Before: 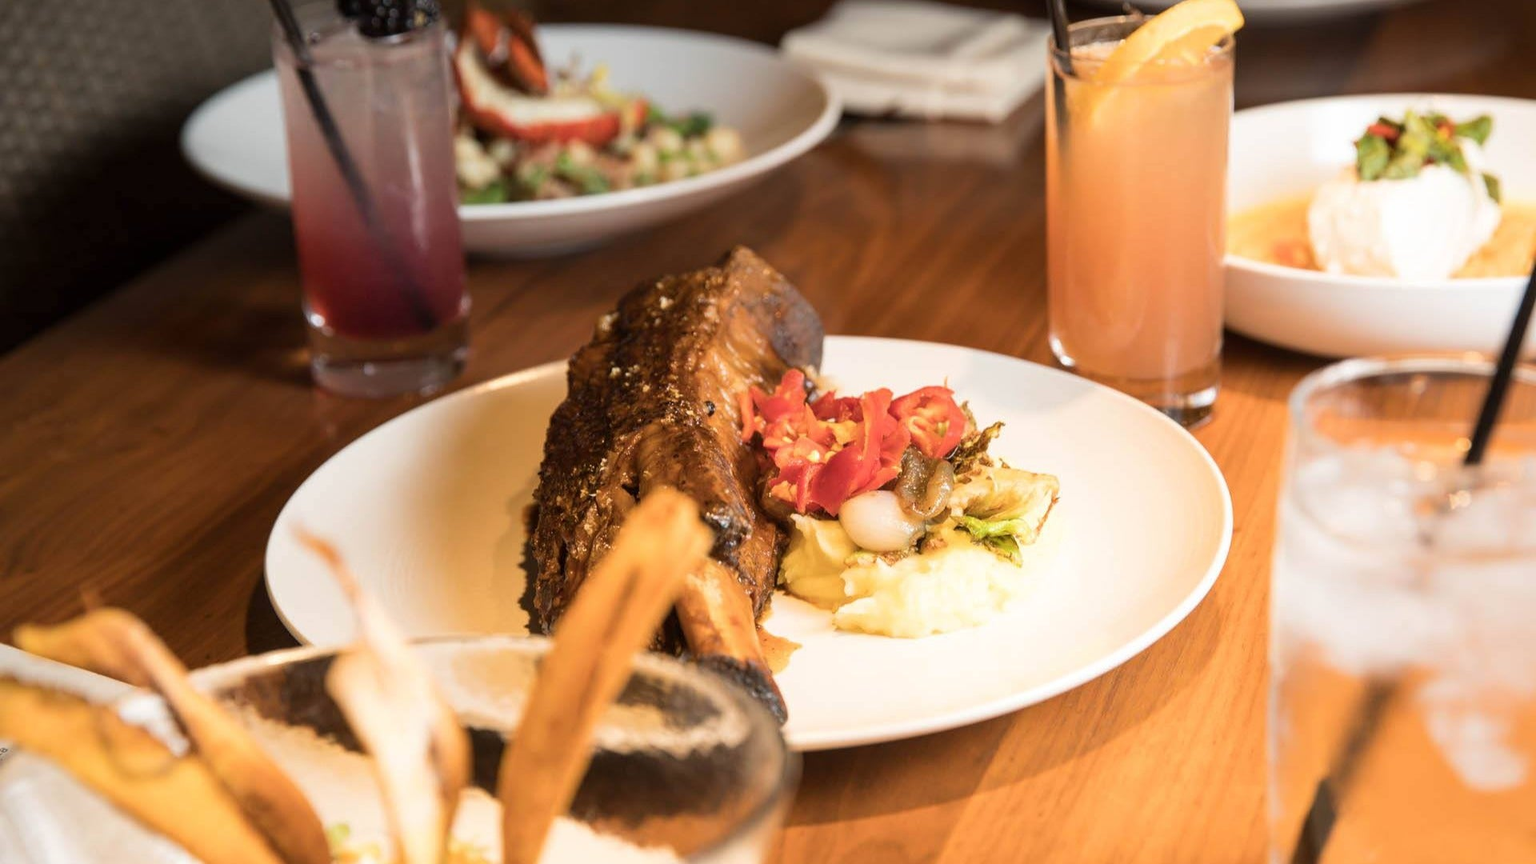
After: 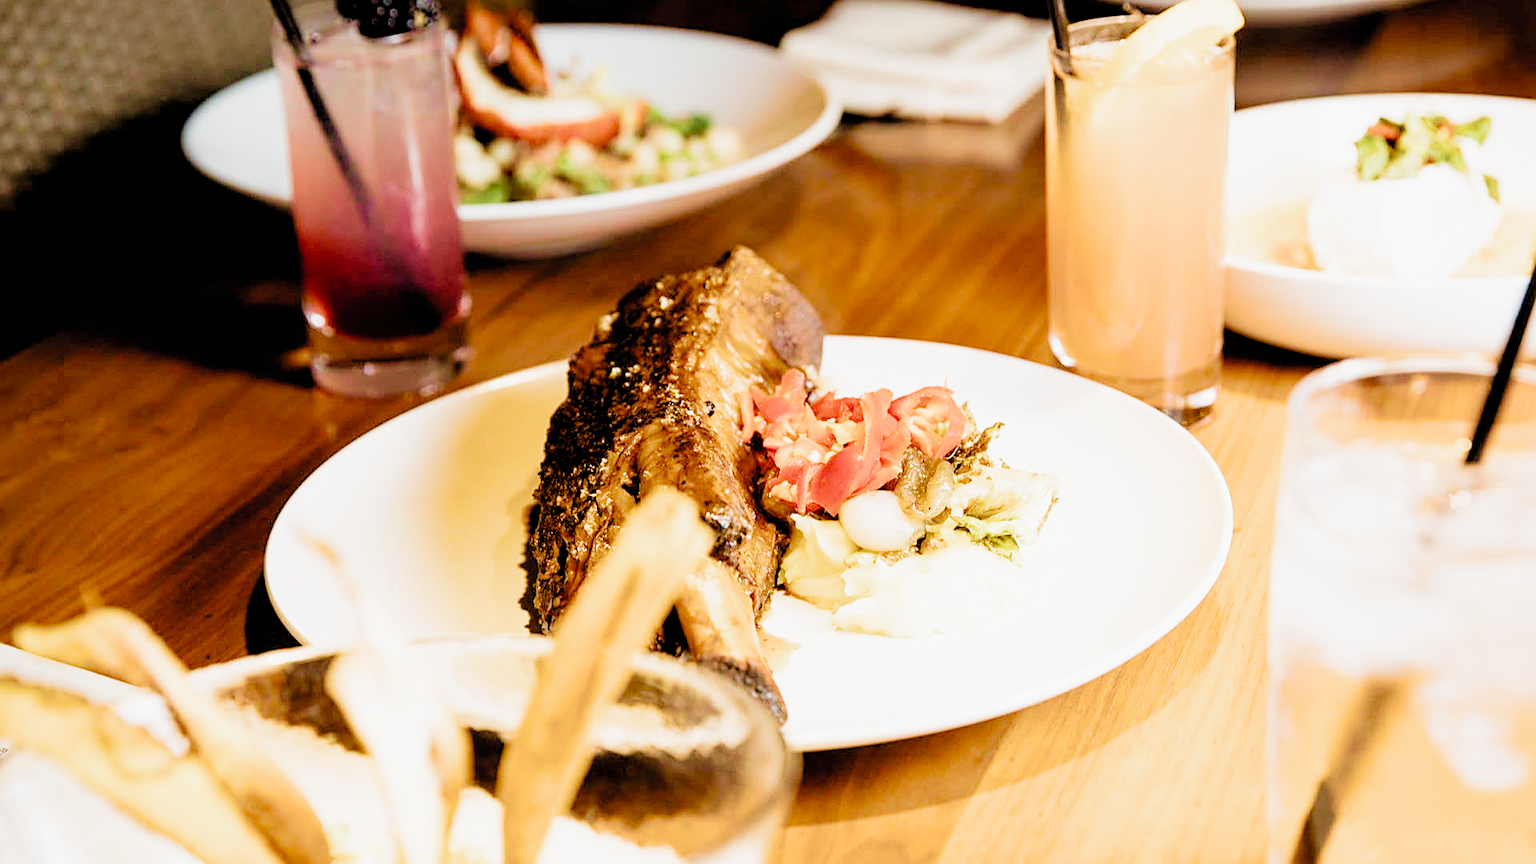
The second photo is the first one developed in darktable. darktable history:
sharpen: on, module defaults
velvia: strength 75%
exposure: black level correction 0, exposure 1.35 EV, compensate exposure bias true, compensate highlight preservation false
filmic rgb: black relative exposure -2.85 EV, white relative exposure 4.56 EV, hardness 1.77, contrast 1.25, preserve chrominance no, color science v5 (2021)
